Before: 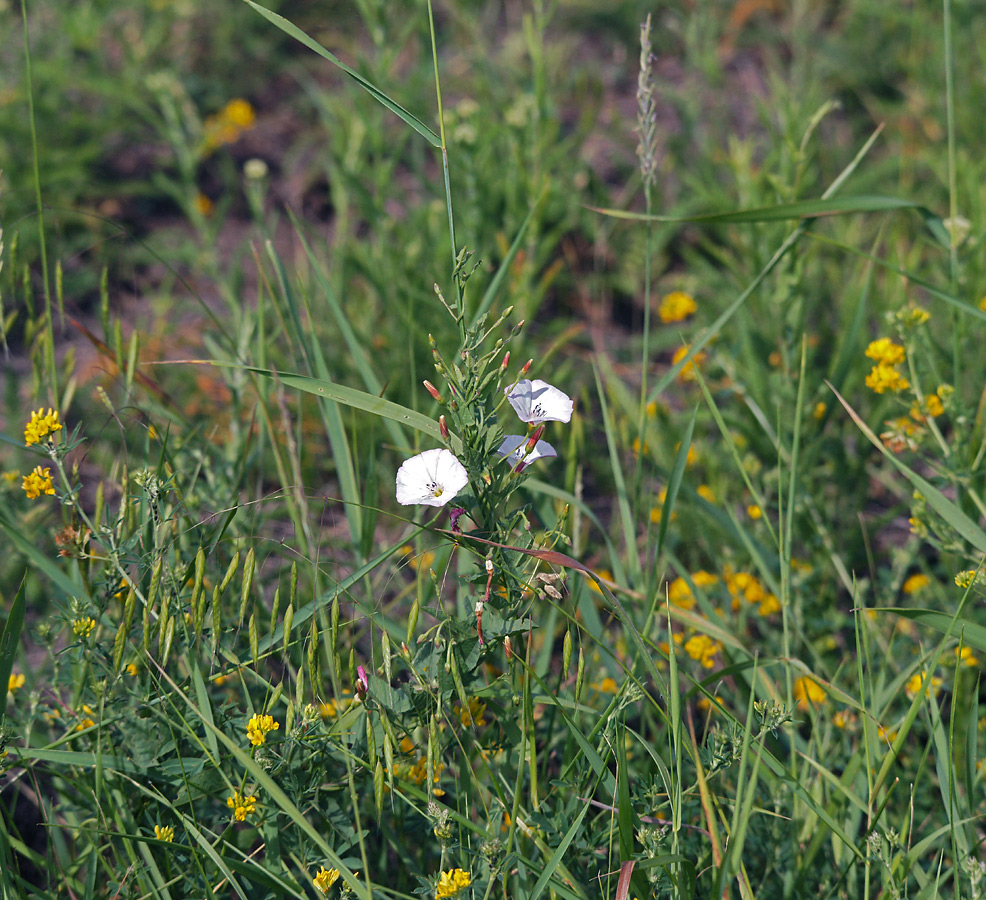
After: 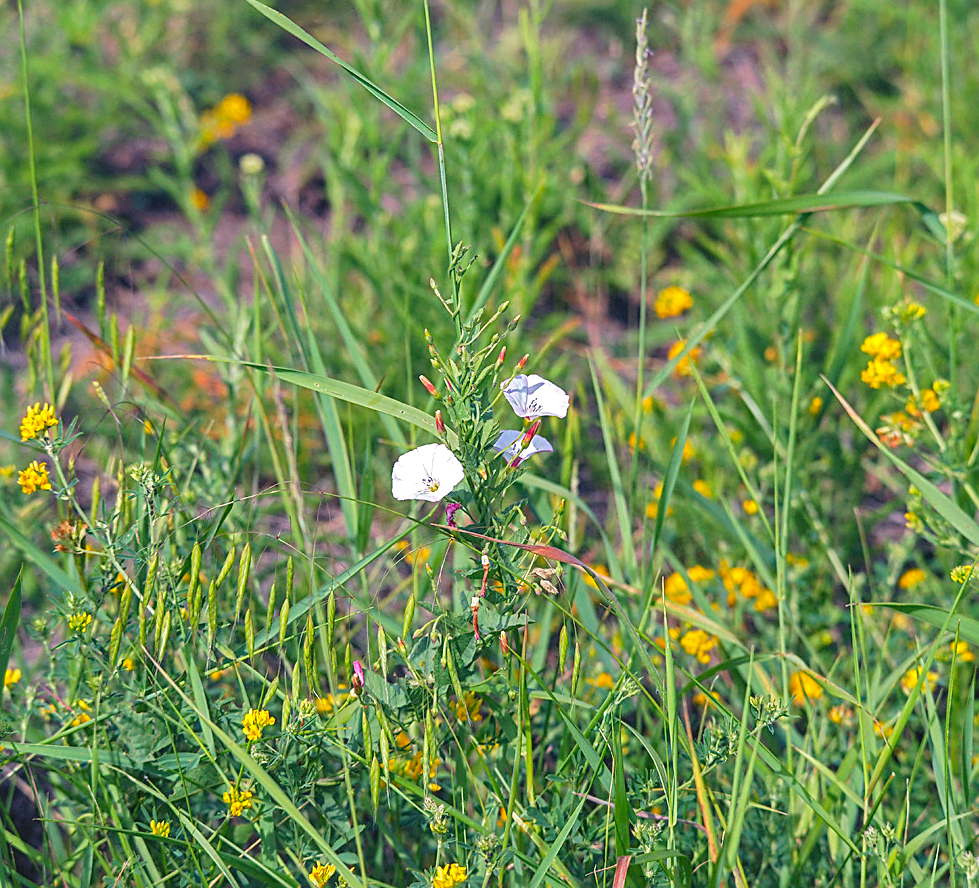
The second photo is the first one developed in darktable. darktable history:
sharpen: on, module defaults
levels: gray 59.34%, levels [0.044, 0.416, 0.908]
crop: left 0.429%, top 0.641%, right 0.2%, bottom 0.678%
local contrast: detail 142%
contrast brightness saturation: contrast -0.189, saturation 0.187
